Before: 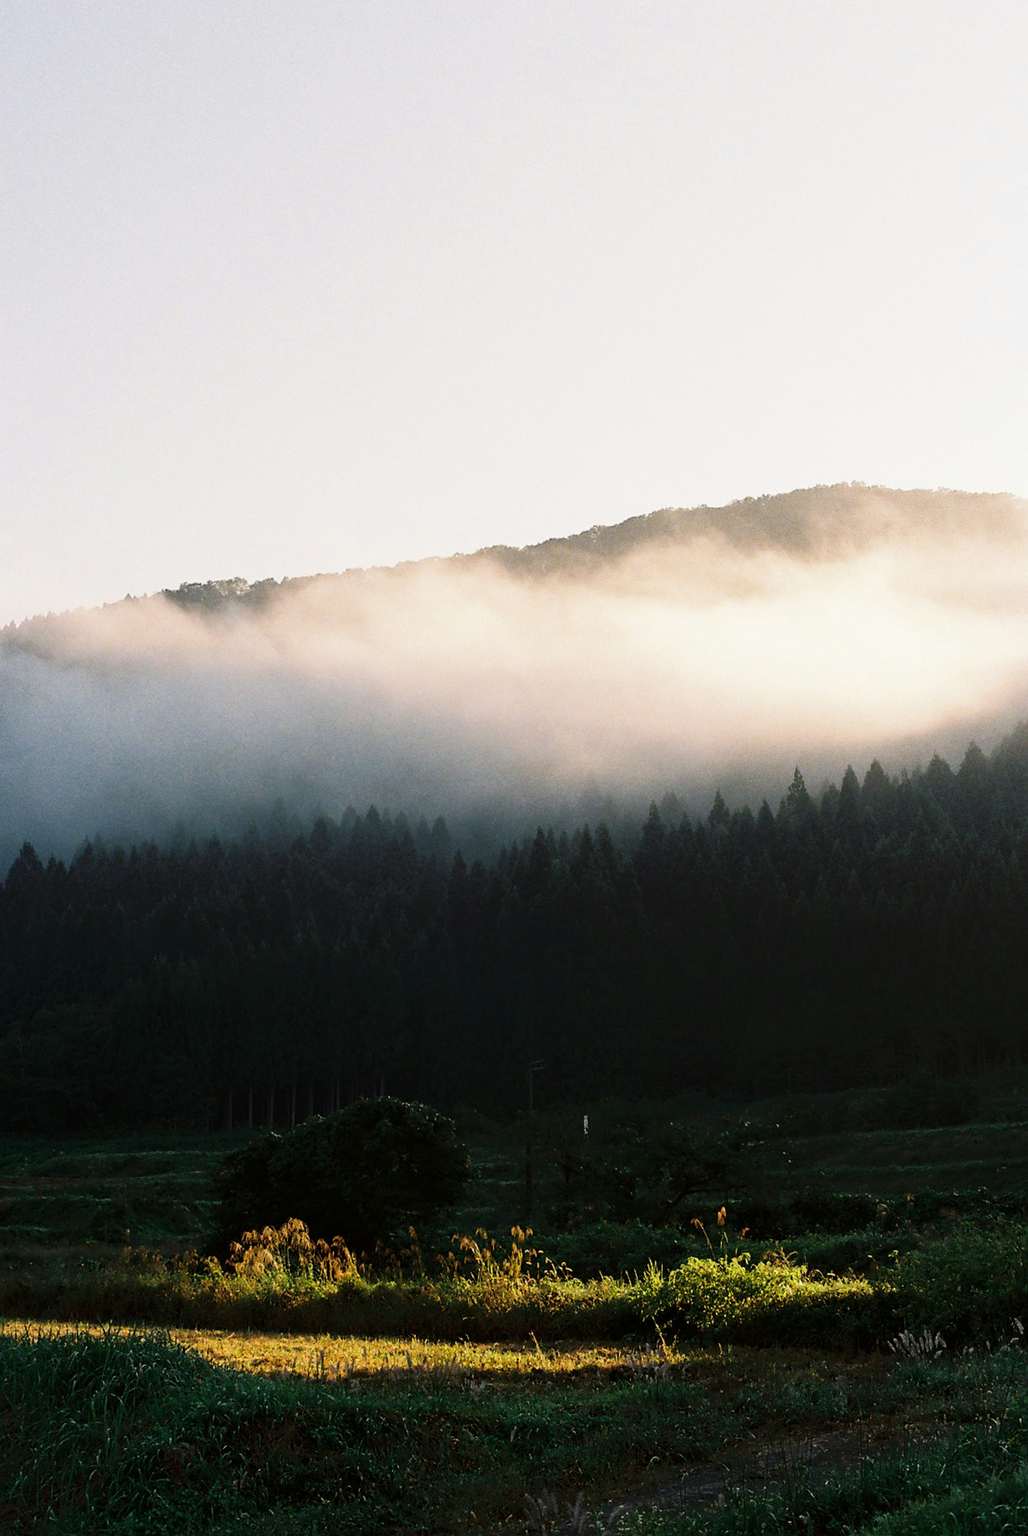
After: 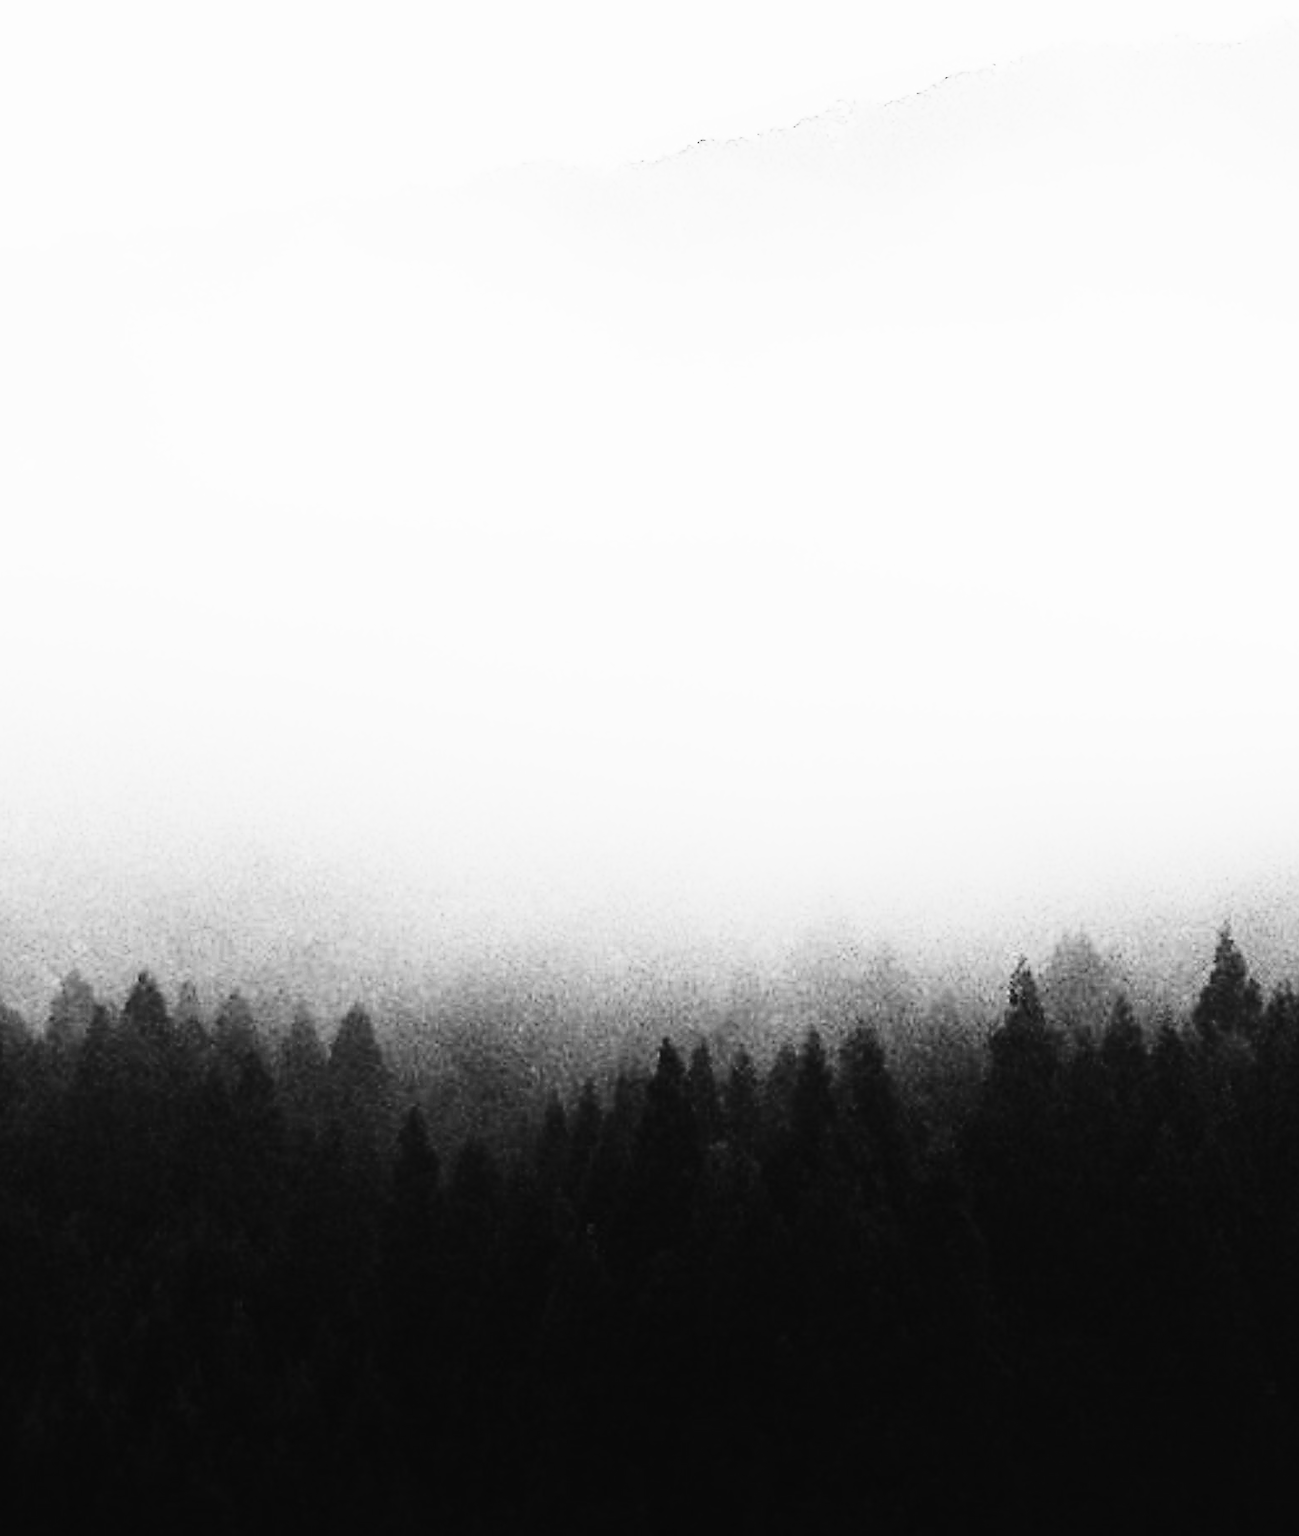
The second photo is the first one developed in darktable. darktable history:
crop: left 31.751%, top 32.172%, right 27.8%, bottom 35.83%
shadows and highlights: shadows -24.28, highlights 49.77, soften with gaussian
monochrome: on, module defaults
tone curve: curves: ch0 [(0, 0.006) (0.184, 0.117) (0.405, 0.46) (0.456, 0.528) (0.634, 0.728) (0.877, 0.89) (0.984, 0.935)]; ch1 [(0, 0) (0.443, 0.43) (0.492, 0.489) (0.566, 0.579) (0.595, 0.625) (0.608, 0.667) (0.65, 0.729) (1, 1)]; ch2 [(0, 0) (0.33, 0.301) (0.421, 0.443) (0.447, 0.489) (0.495, 0.505) (0.537, 0.583) (0.586, 0.591) (0.663, 0.686) (1, 1)], color space Lab, independent channels, preserve colors none
base curve: curves: ch0 [(0, 0) (0.688, 0.865) (1, 1)], preserve colors none
tone equalizer: -8 EV -1.08 EV, -7 EV -1.01 EV, -6 EV -0.867 EV, -5 EV -0.578 EV, -3 EV 0.578 EV, -2 EV 0.867 EV, -1 EV 1.01 EV, +0 EV 1.08 EV, edges refinement/feathering 500, mask exposure compensation -1.57 EV, preserve details no
contrast brightness saturation: contrast 0.2, brightness 0.16, saturation 0.22
sharpen: radius 1.4, amount 1.25, threshold 0.7
